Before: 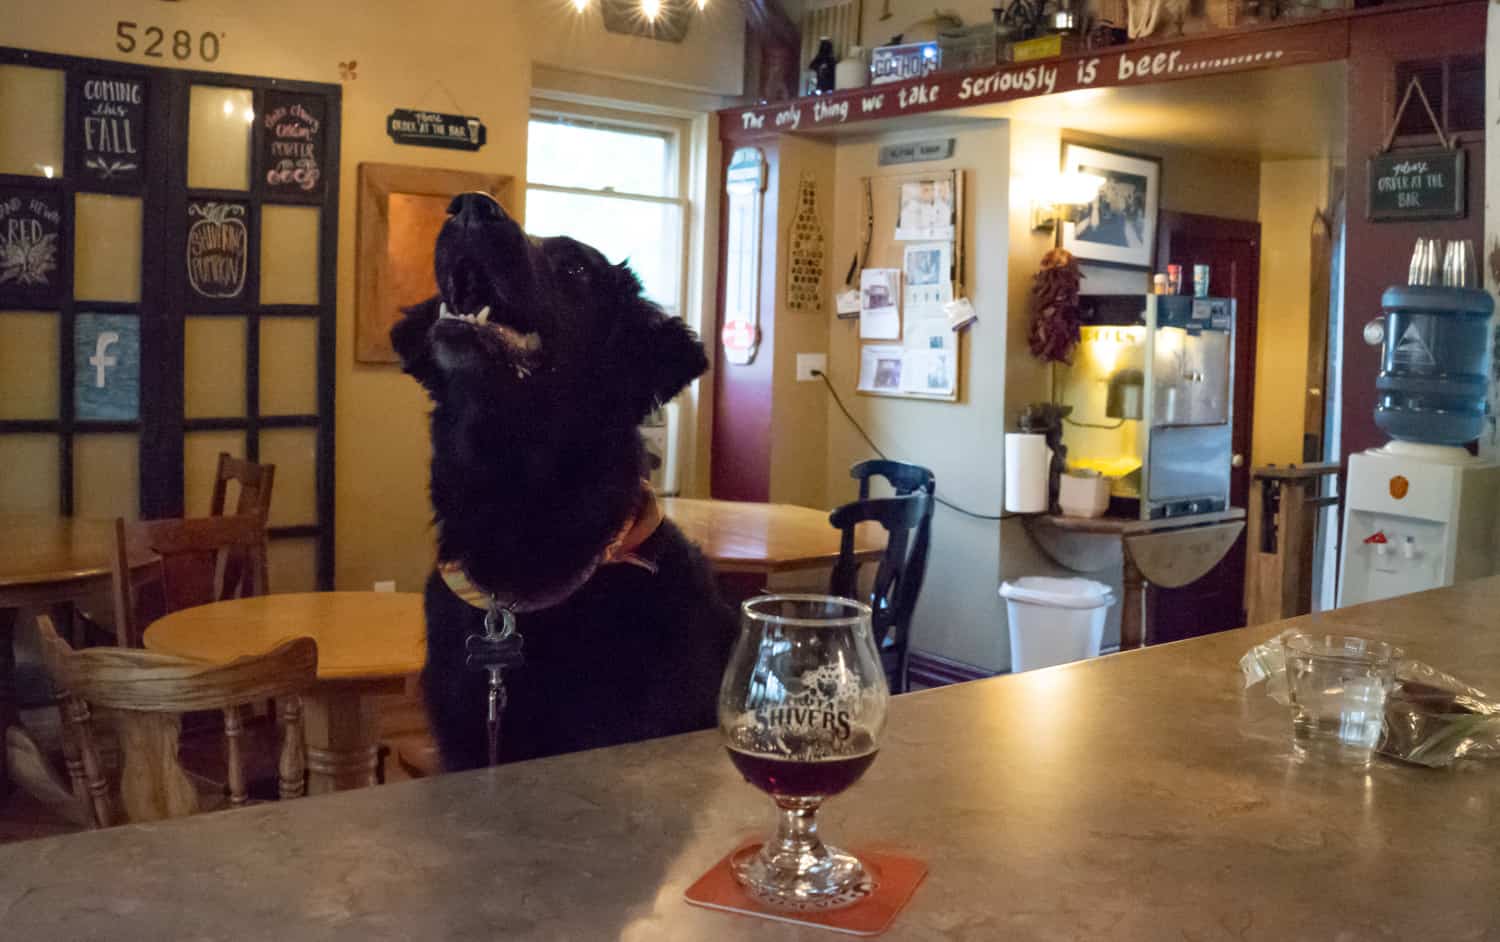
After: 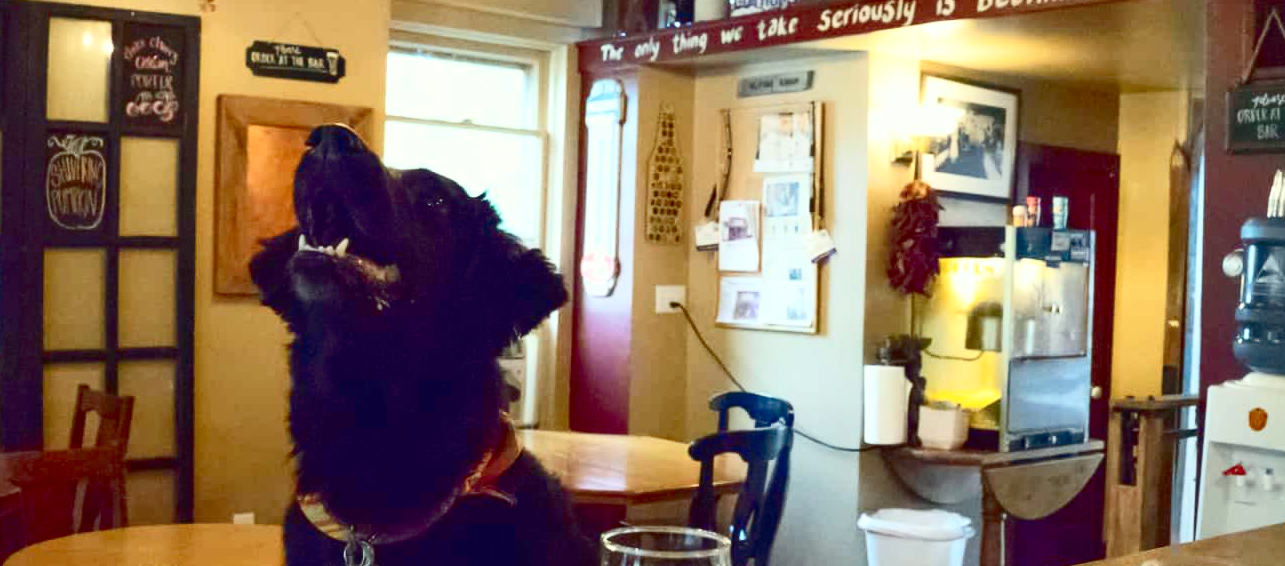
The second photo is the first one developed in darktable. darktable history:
crop and rotate: left 9.464%, top 7.304%, right 4.828%, bottom 32.602%
levels: levels [0, 0.43, 0.984]
color correction: highlights a* -4.78, highlights b* 5.03, saturation 0.966
contrast brightness saturation: contrast 0.294
